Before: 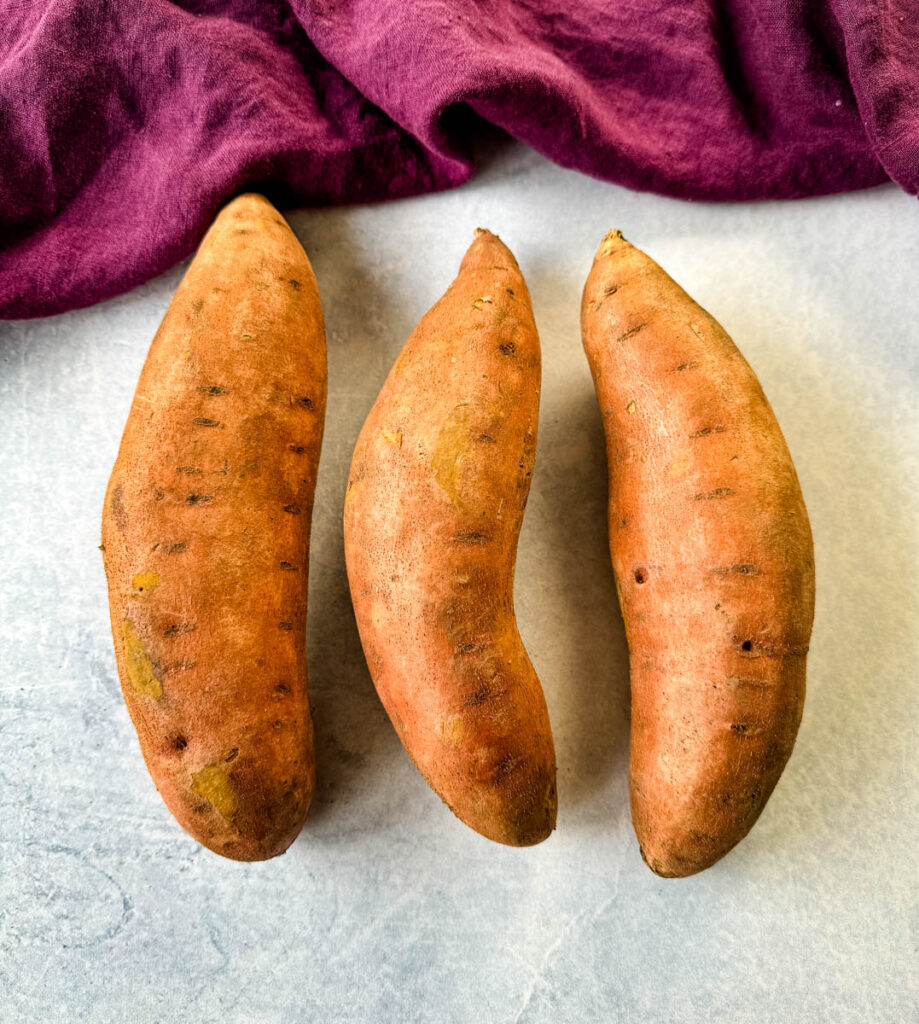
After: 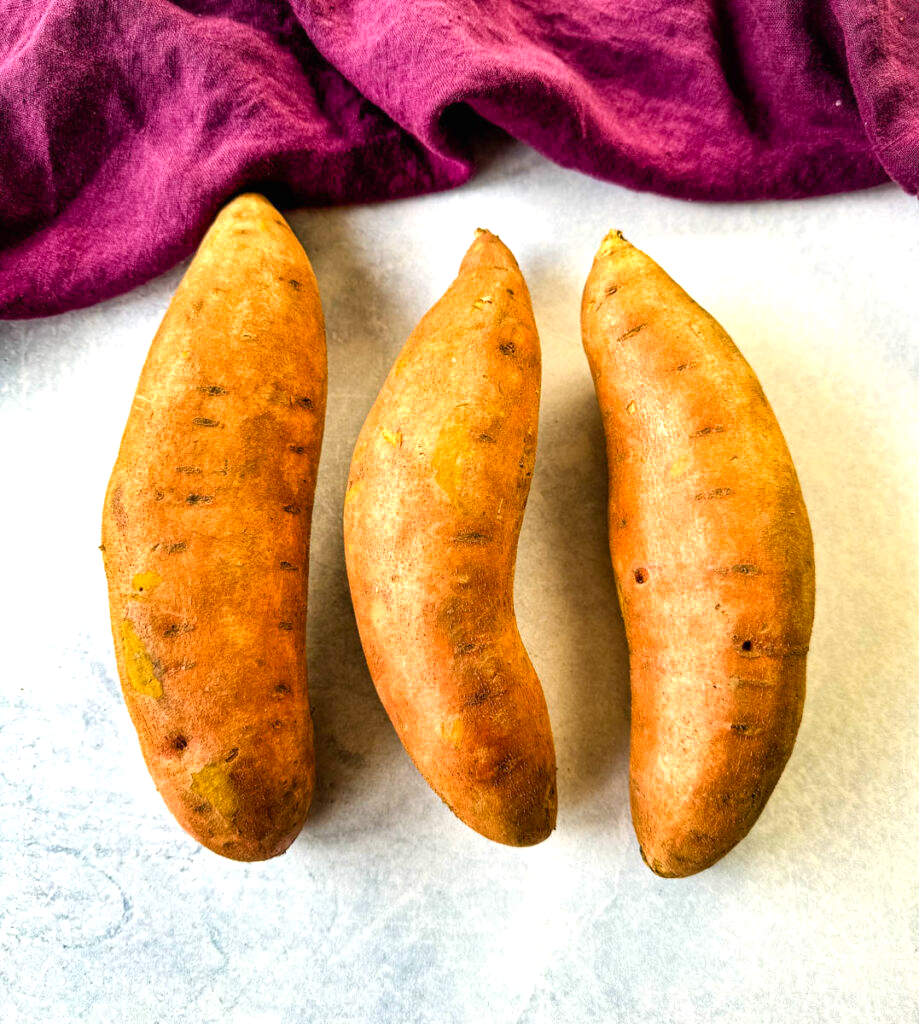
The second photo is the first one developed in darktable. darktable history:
color balance rgb: global offset › hue 169.43°, perceptual saturation grading › global saturation 8.512%, global vibrance 20%
exposure: black level correction 0, exposure 0.5 EV, compensate highlight preservation false
